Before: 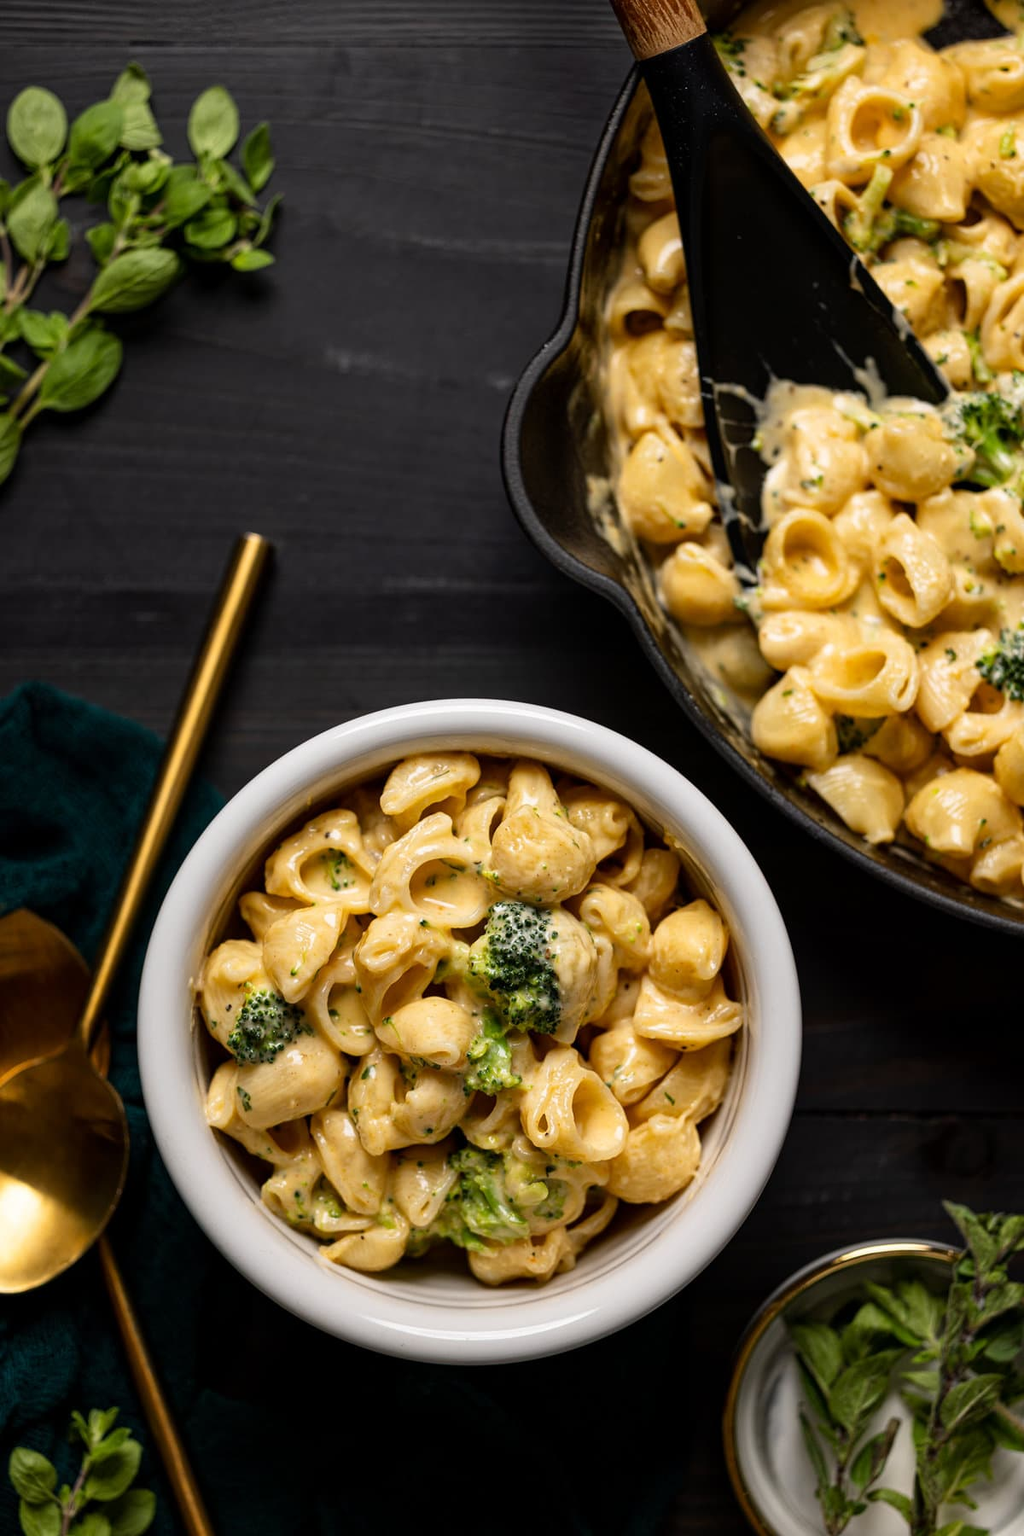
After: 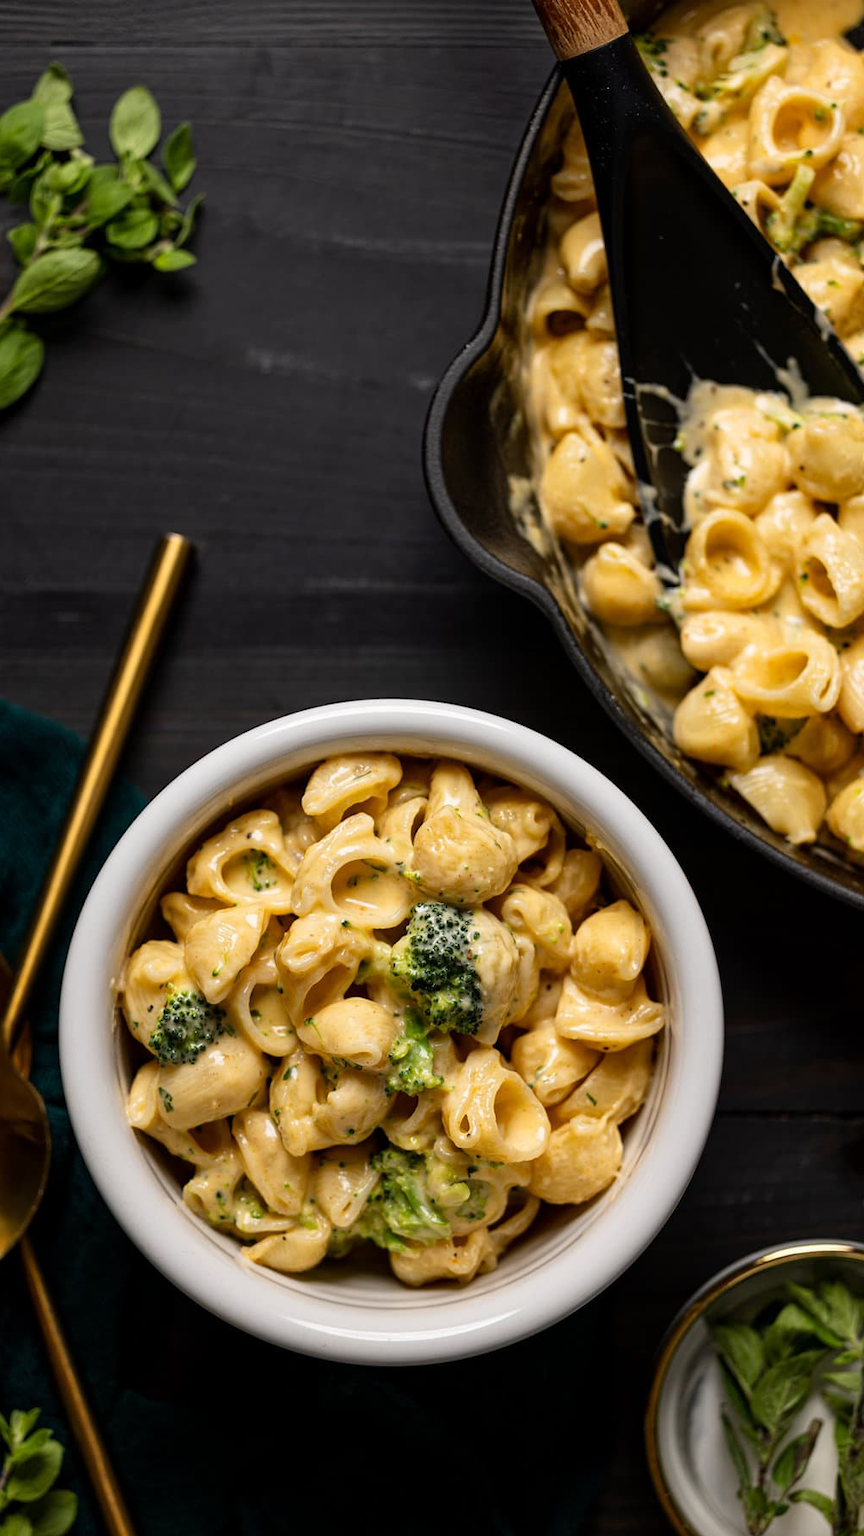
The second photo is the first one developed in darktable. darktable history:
crop: left 7.693%, right 7.857%
